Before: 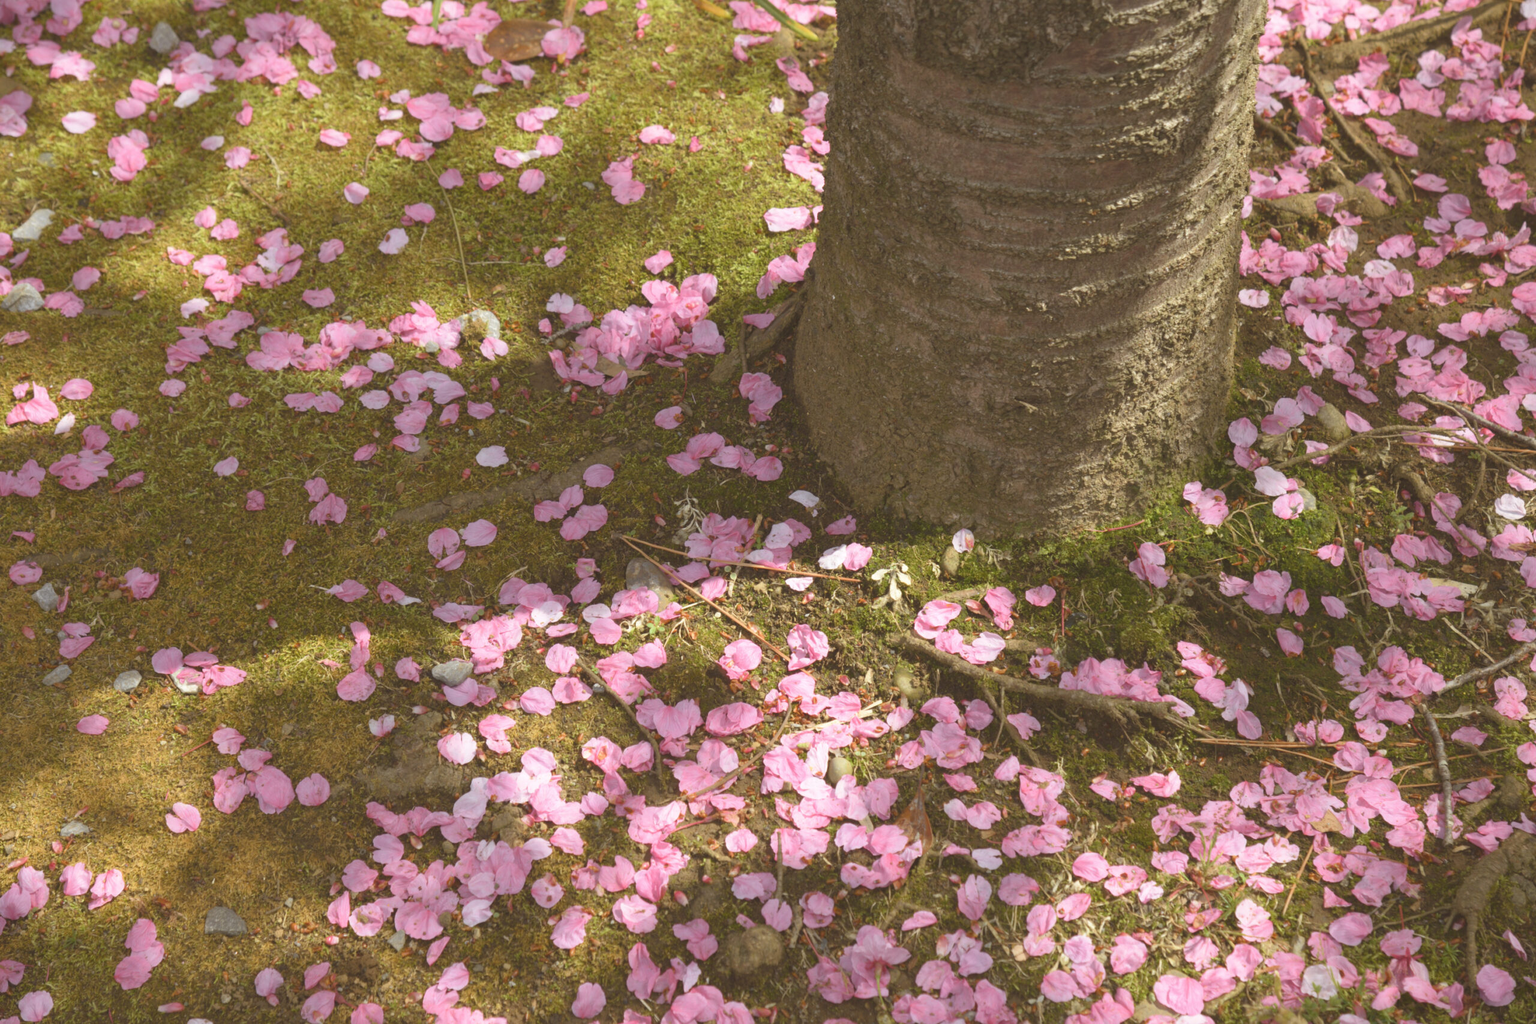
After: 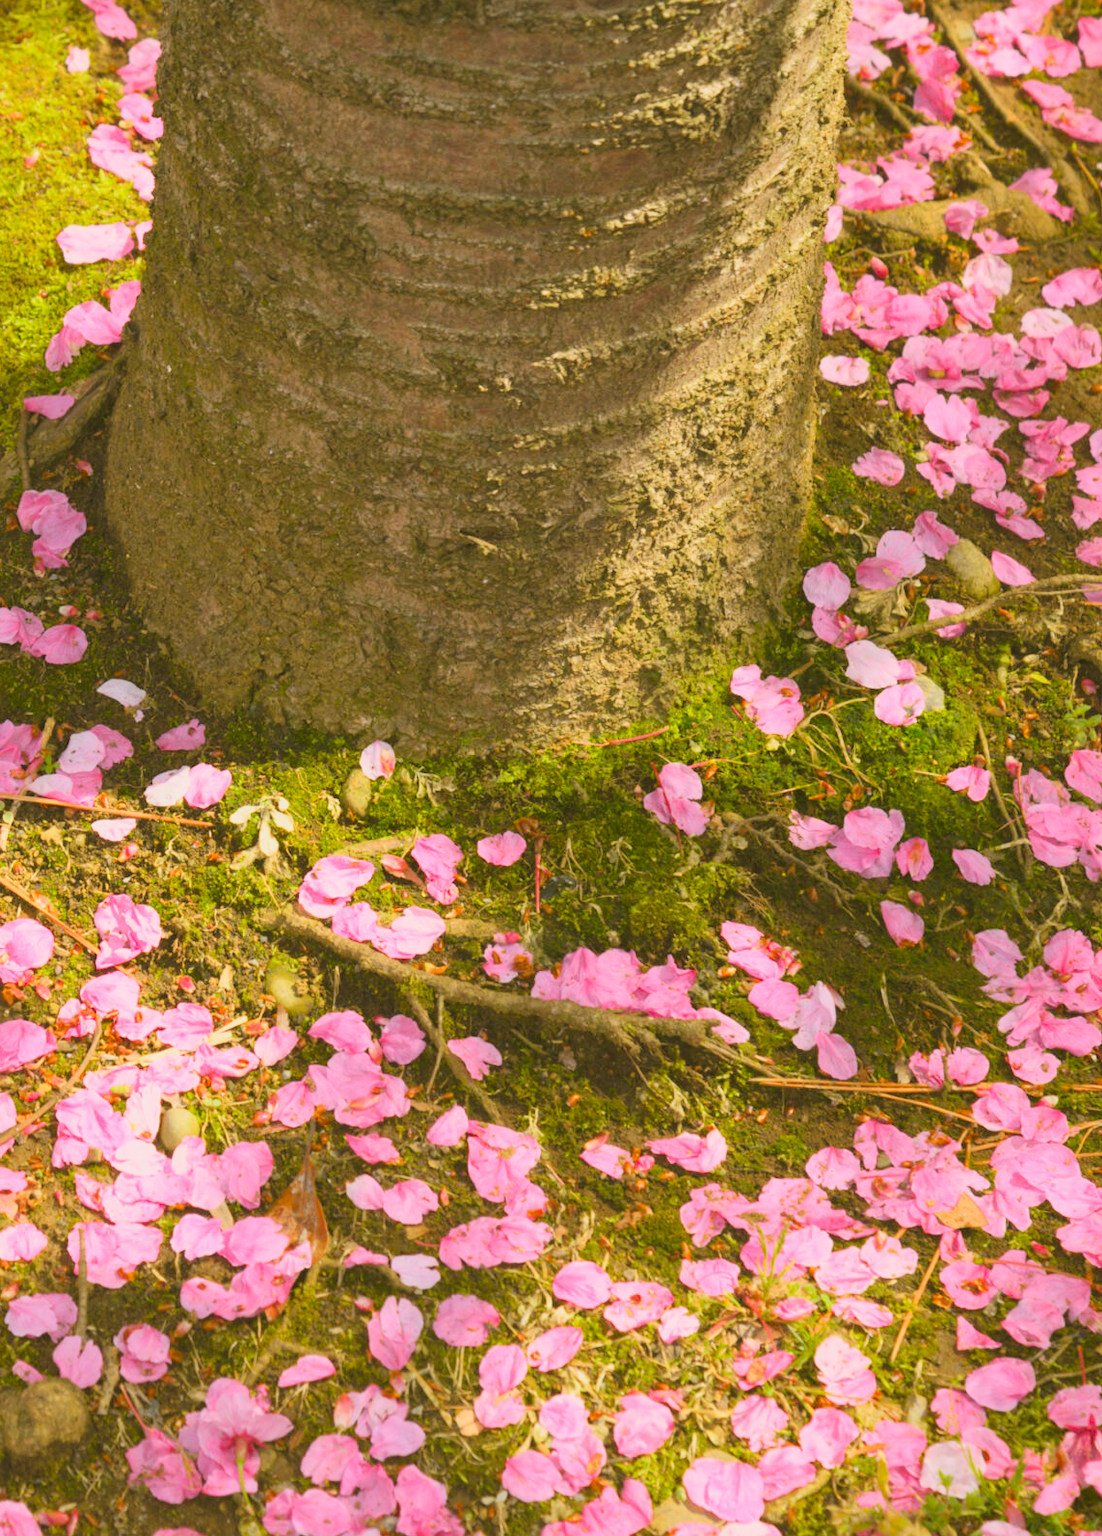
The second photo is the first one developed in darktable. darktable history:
contrast brightness saturation: contrast 0.197, brightness 0.198, saturation 0.806
crop: left 47.46%, top 6.652%, right 7.882%
filmic rgb: black relative exposure -7.65 EV, white relative exposure 4.56 EV, hardness 3.61, contrast 1.056, iterations of high-quality reconstruction 0
color correction: highlights a* 4.16, highlights b* 4.91, shadows a* -8.25, shadows b* 5.07
